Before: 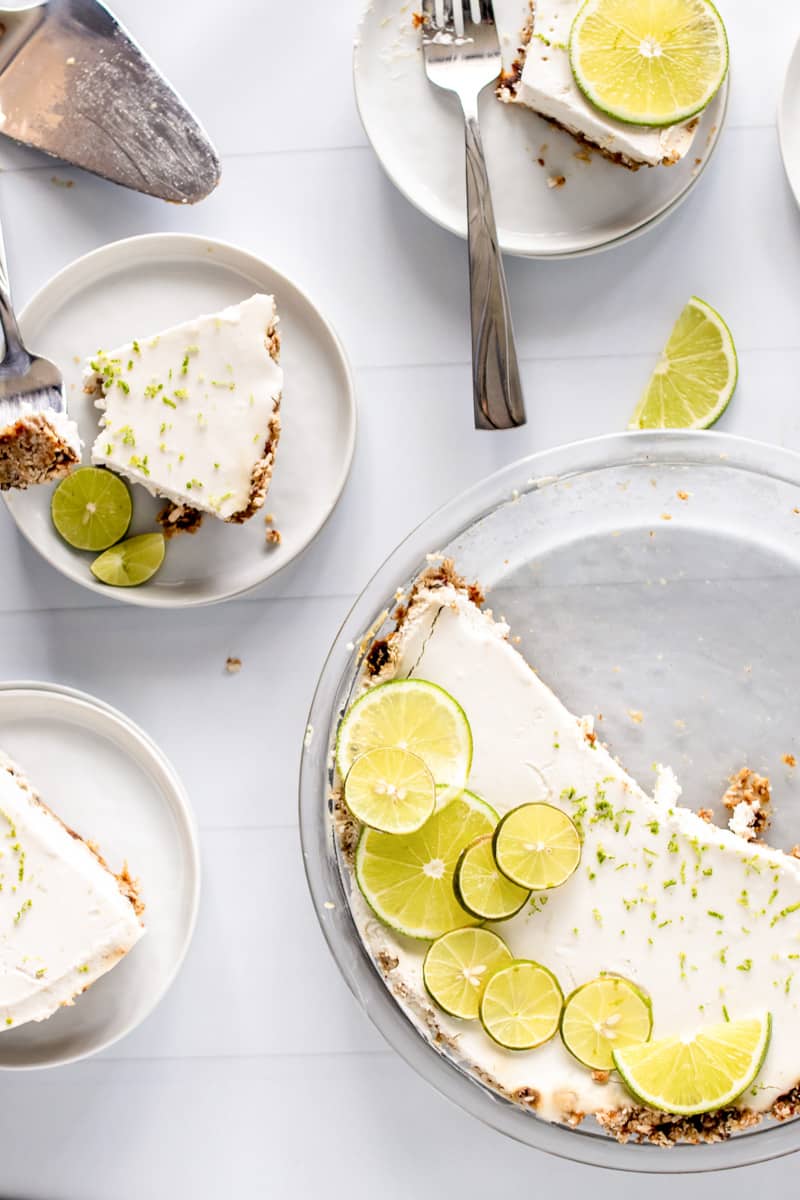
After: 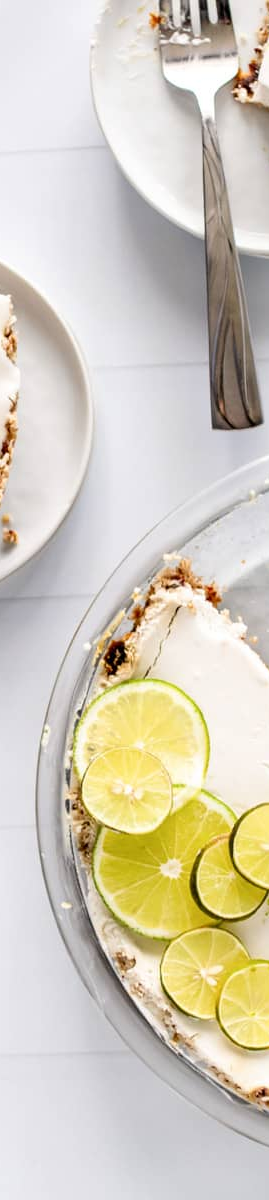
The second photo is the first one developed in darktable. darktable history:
crop: left 32.931%, right 33.336%
